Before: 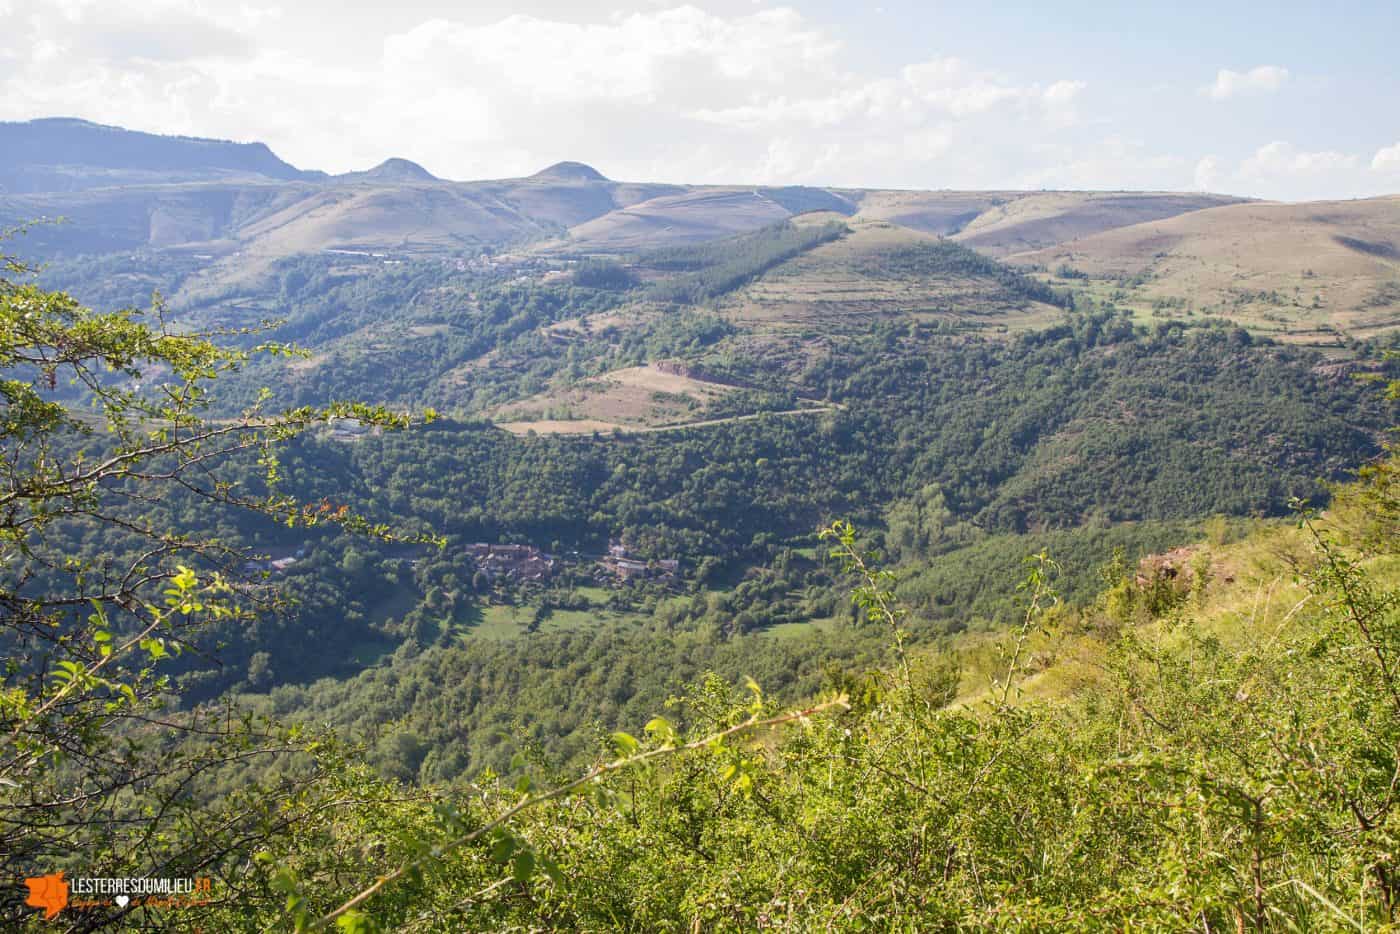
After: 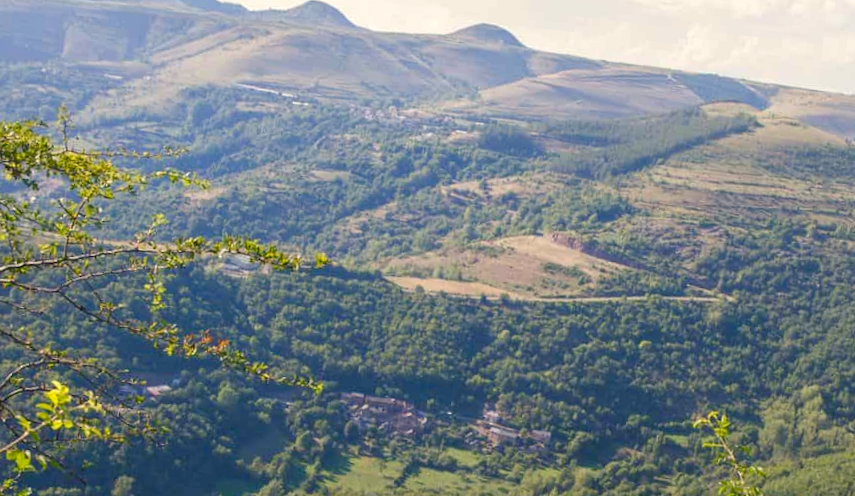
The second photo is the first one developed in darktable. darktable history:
white balance: red 1, blue 1
rotate and perspective: rotation 1.57°, crop left 0.018, crop right 0.982, crop top 0.039, crop bottom 0.961
color balance rgb: shadows lift › chroma 2%, shadows lift › hue 219.6°, power › hue 313.2°, highlights gain › chroma 3%, highlights gain › hue 75.6°, global offset › luminance 0.5%, perceptual saturation grading › global saturation 15.33%, perceptual saturation grading › highlights -19.33%, perceptual saturation grading › shadows 20%, global vibrance 20%
crop and rotate: angle -4.99°, left 2.122%, top 6.945%, right 27.566%, bottom 30.519%
